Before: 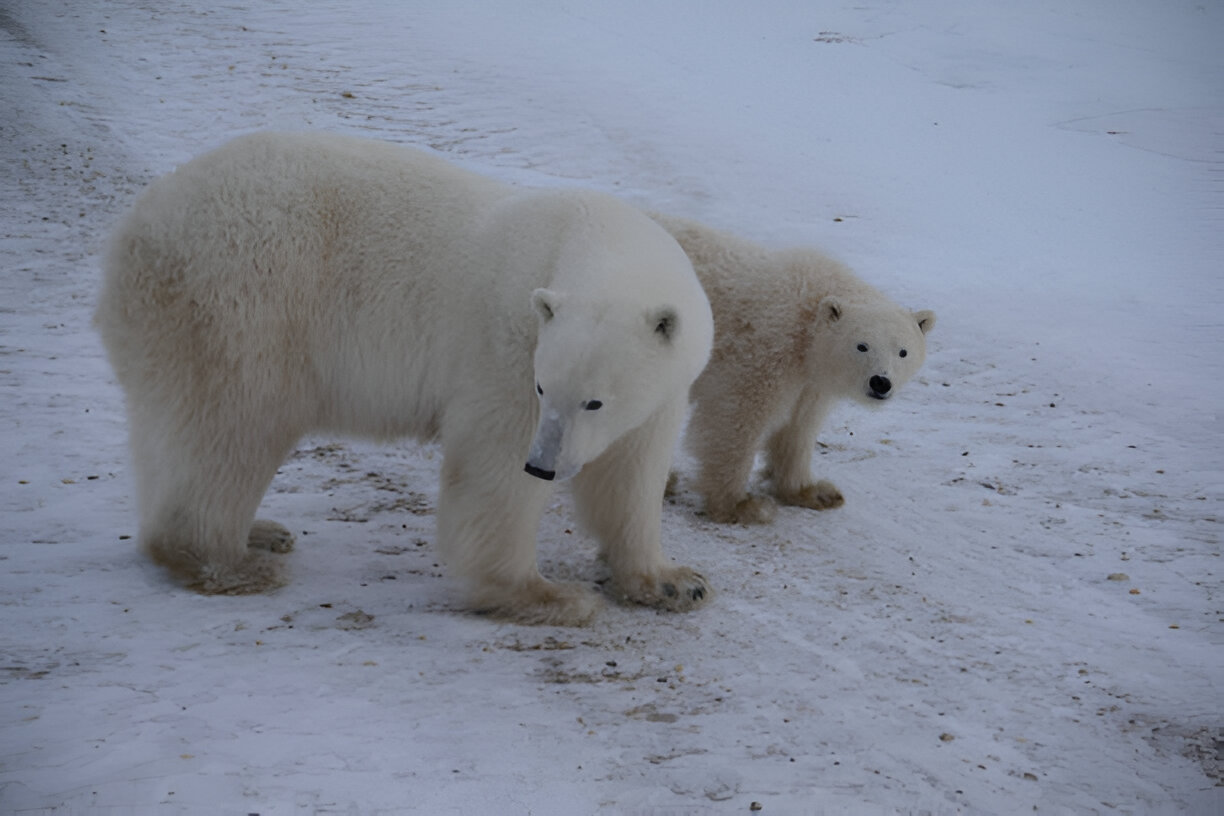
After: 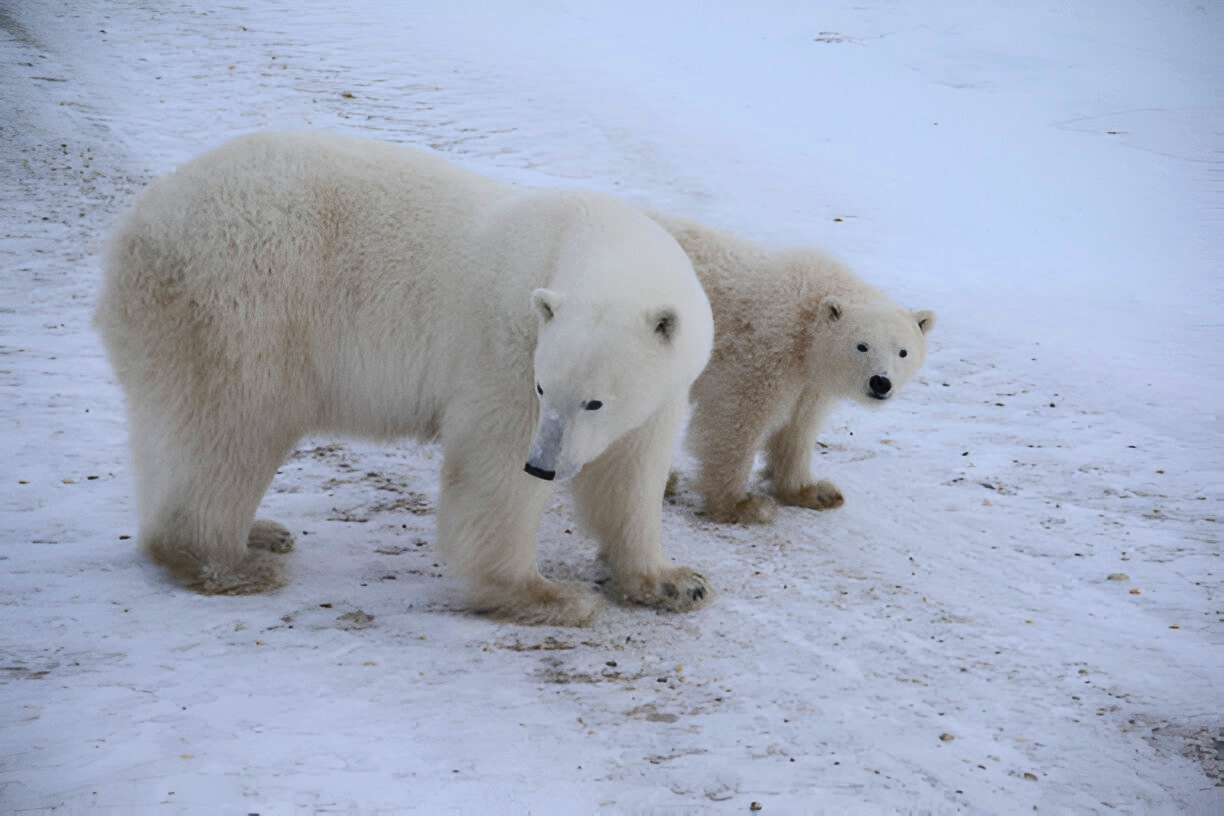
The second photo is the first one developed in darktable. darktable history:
exposure: exposure 0.2 EV, compensate highlight preservation false
contrast brightness saturation: contrast 0.2, brightness 0.16, saturation 0.22
